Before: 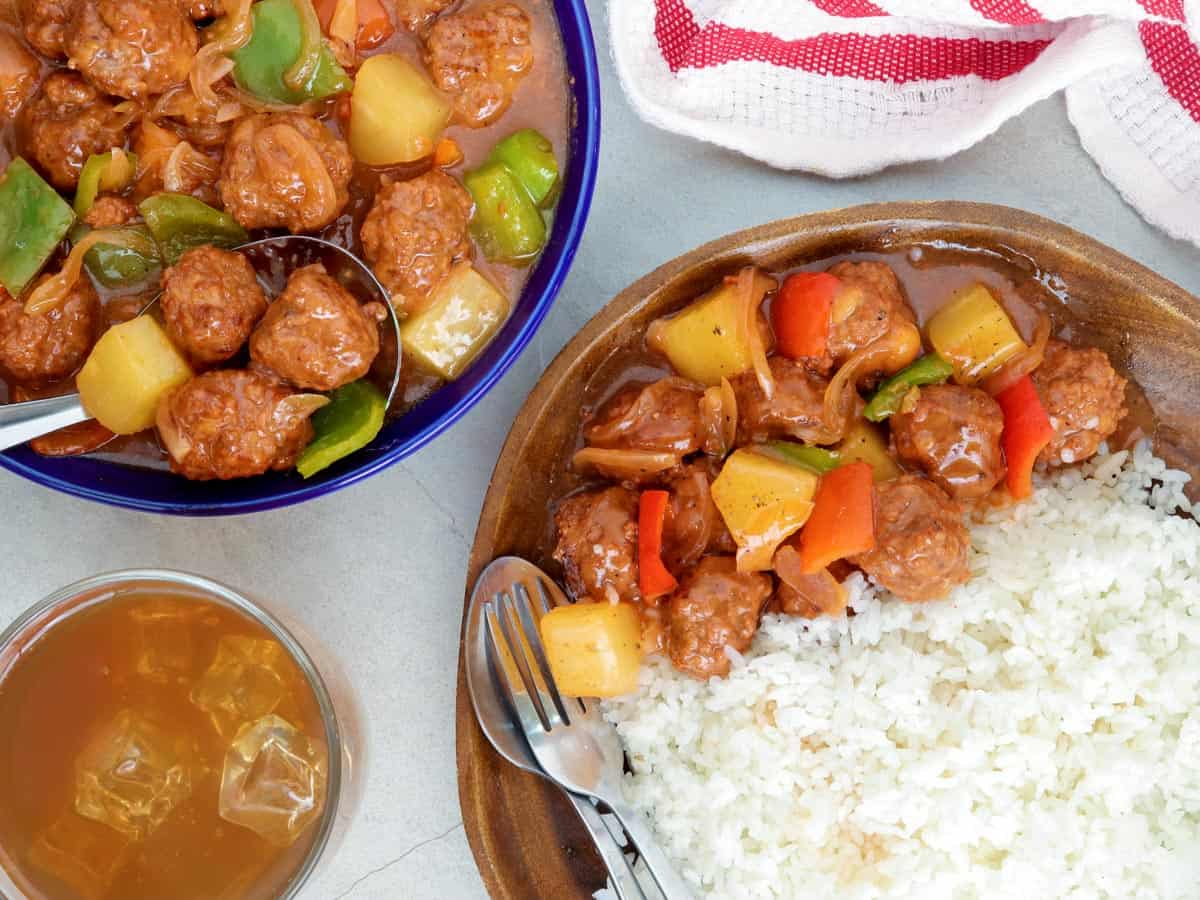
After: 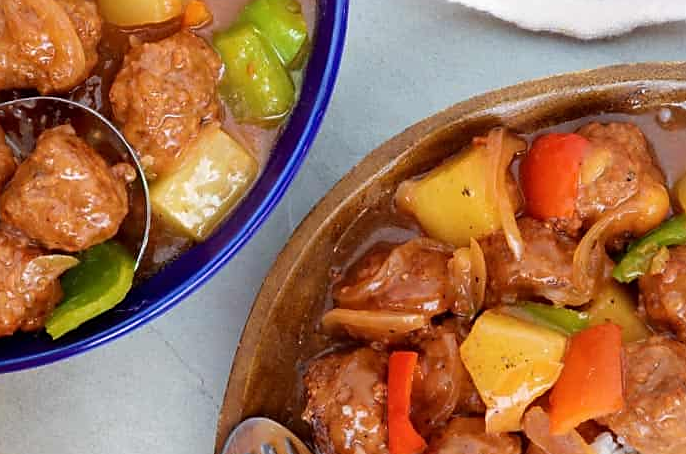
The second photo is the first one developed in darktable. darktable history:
sharpen: radius 1.864, amount 0.398, threshold 1.271
crop: left 20.932%, top 15.471%, right 21.848%, bottom 34.081%
